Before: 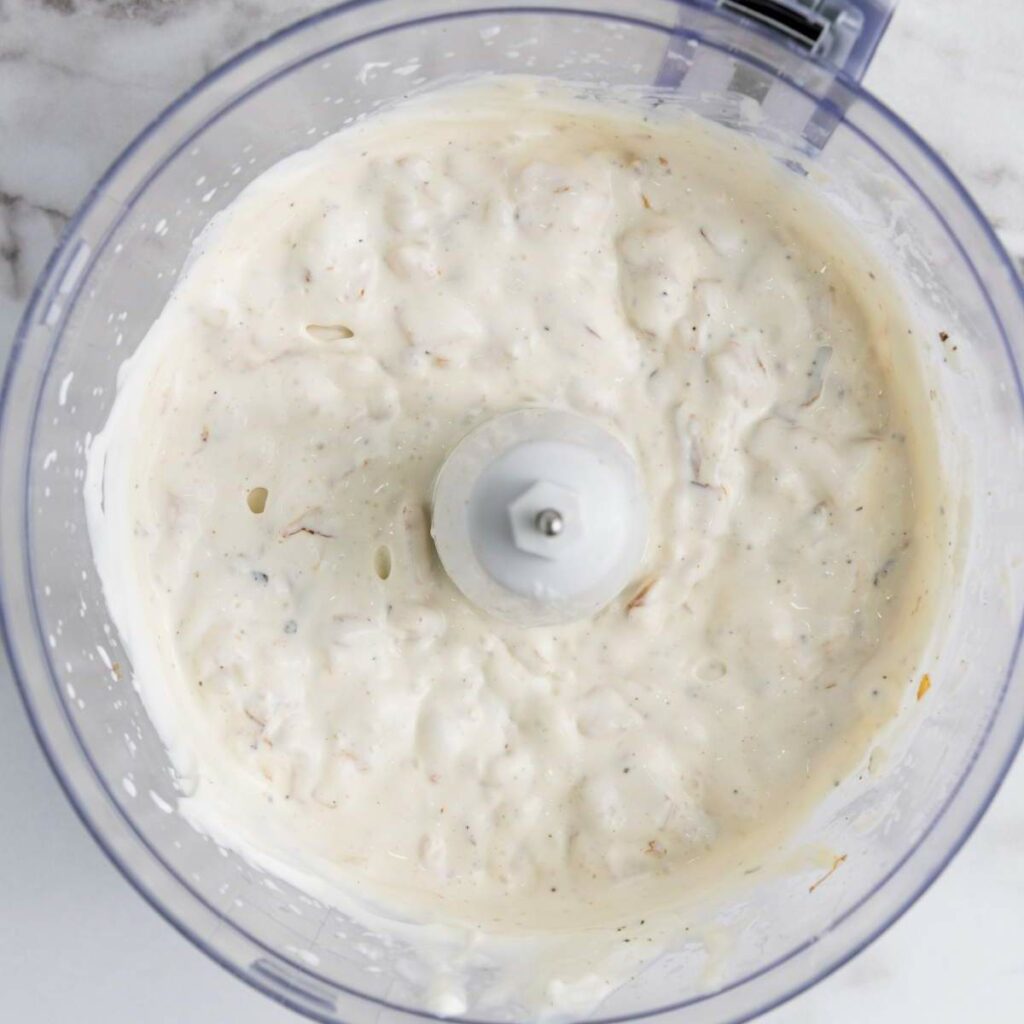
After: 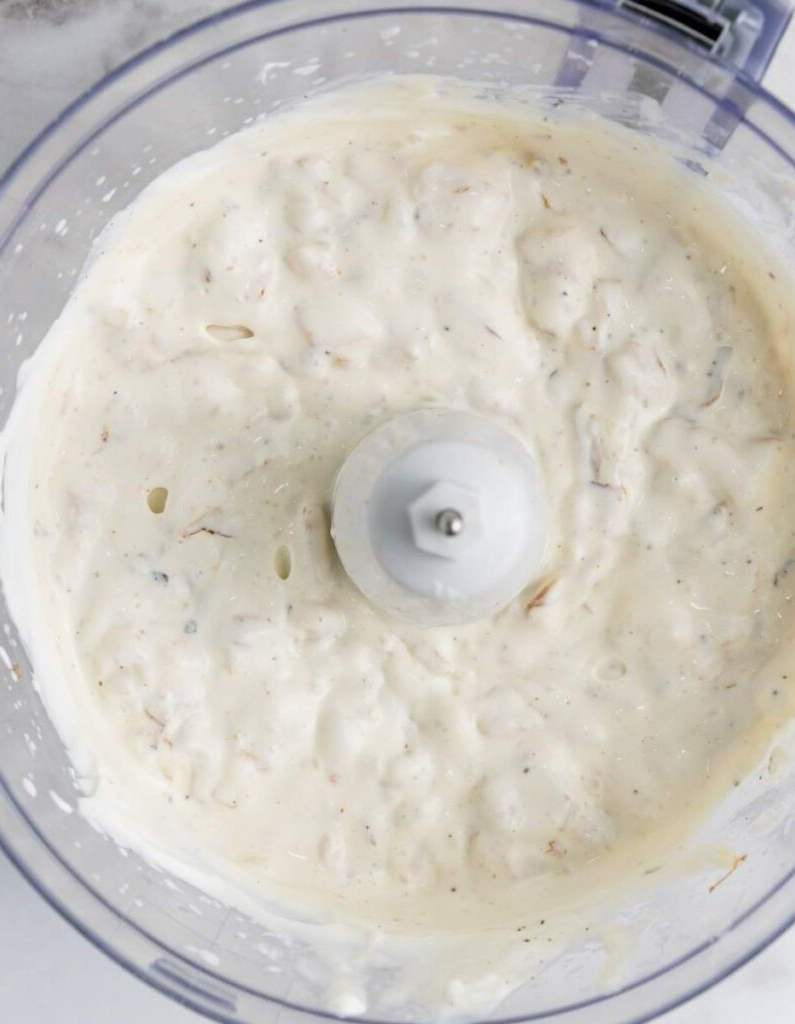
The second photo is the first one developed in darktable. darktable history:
crop: left 9.846%, right 12.47%
